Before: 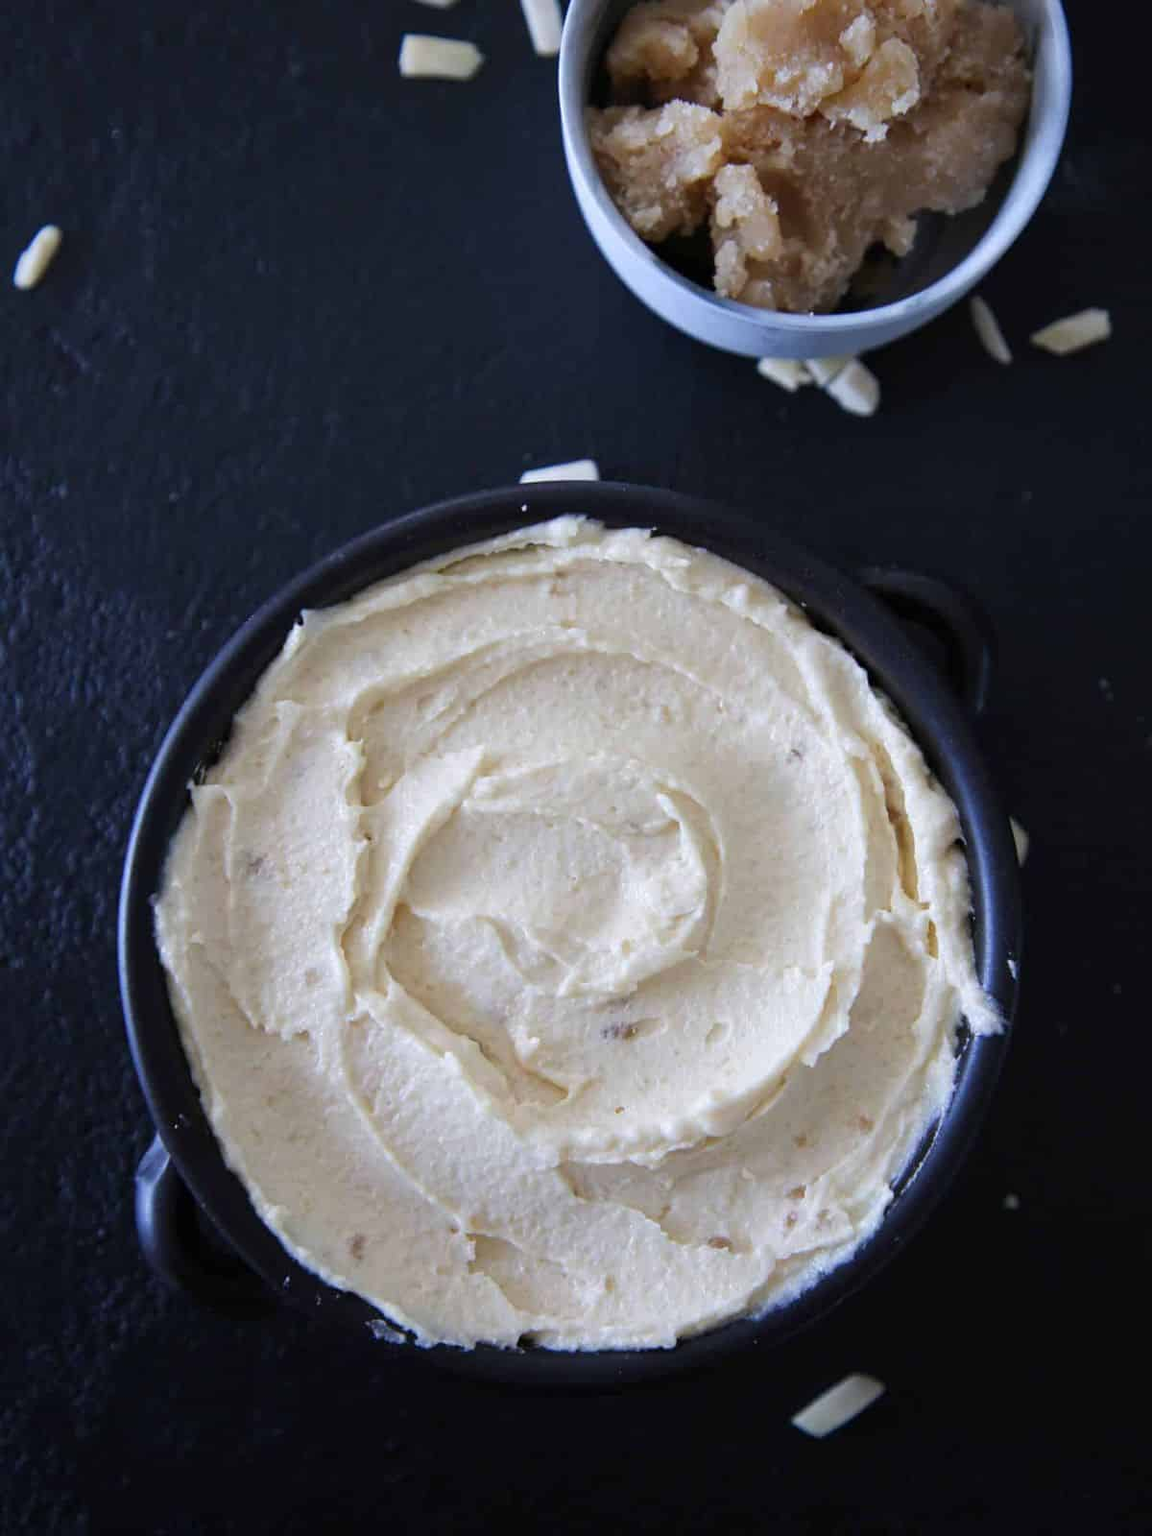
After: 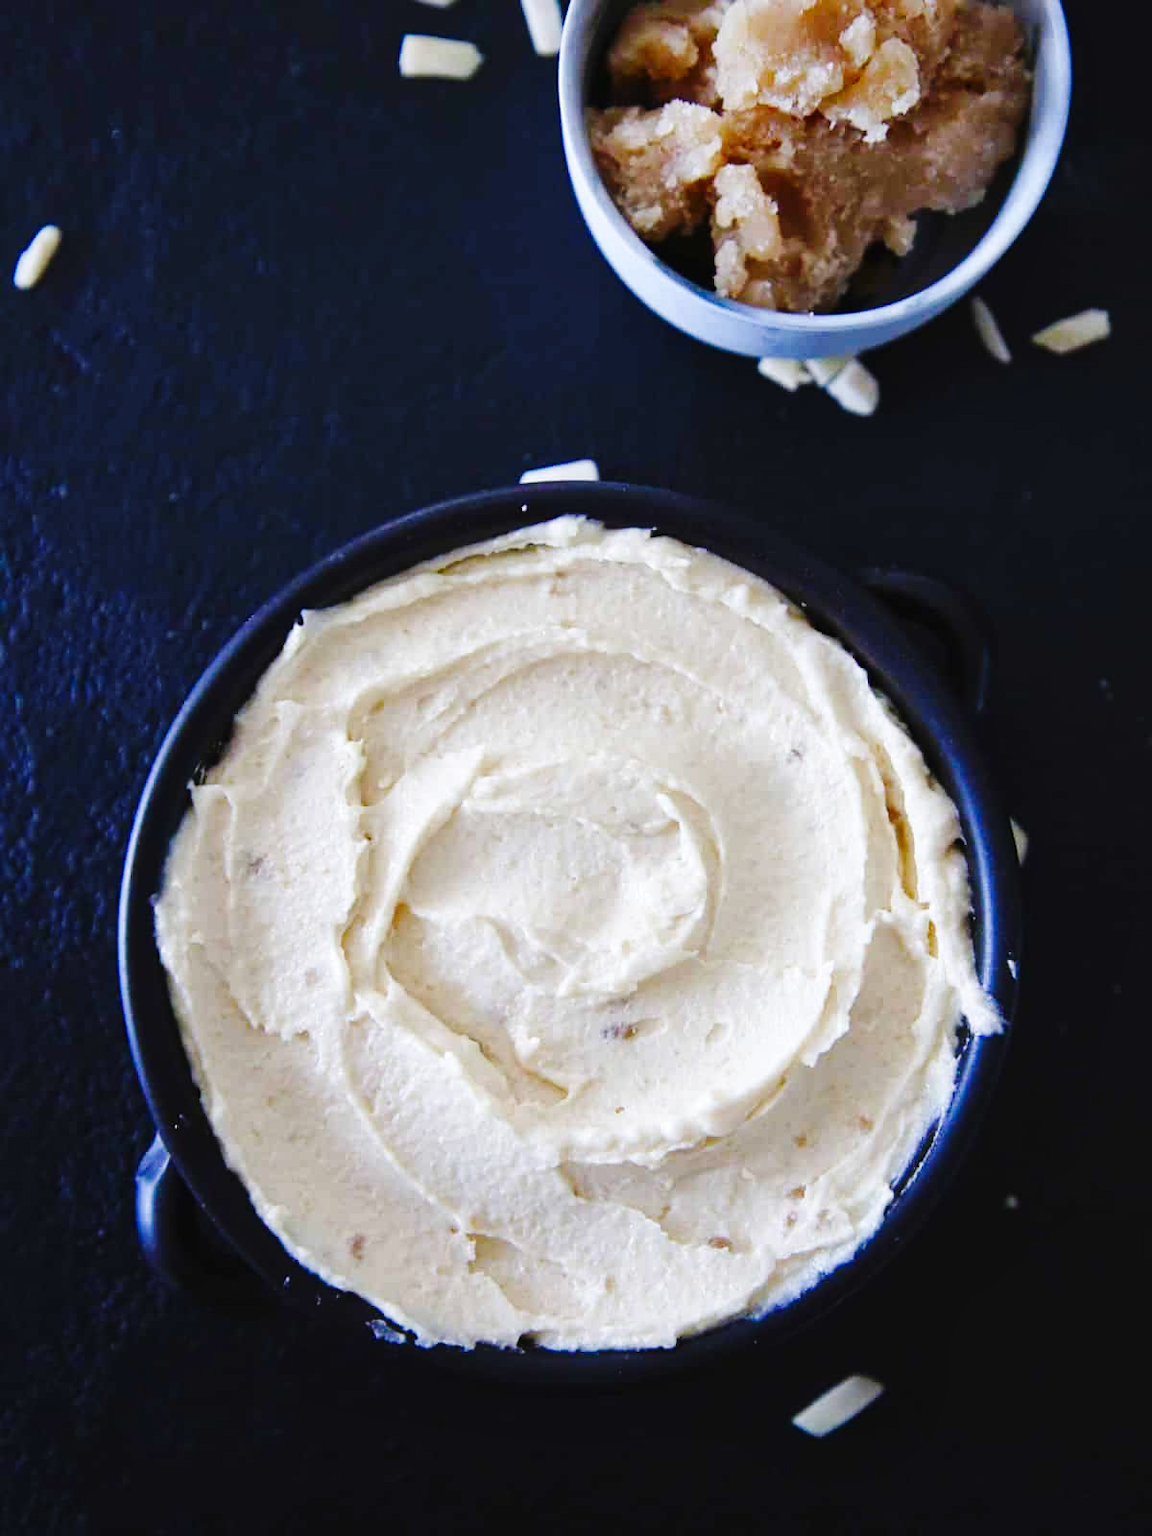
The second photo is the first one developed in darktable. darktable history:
color balance rgb: global offset › luminance 0.472%, global offset › hue 171.05°, perceptual saturation grading › global saturation 20%, perceptual saturation grading › highlights -49.255%, perceptual saturation grading › shadows 23.981%, global vibrance 20%
local contrast: mode bilateral grid, contrast 20, coarseness 50, detail 119%, midtone range 0.2
base curve: curves: ch0 [(0, 0) (0.036, 0.025) (0.121, 0.166) (0.206, 0.329) (0.605, 0.79) (1, 1)], preserve colors none
